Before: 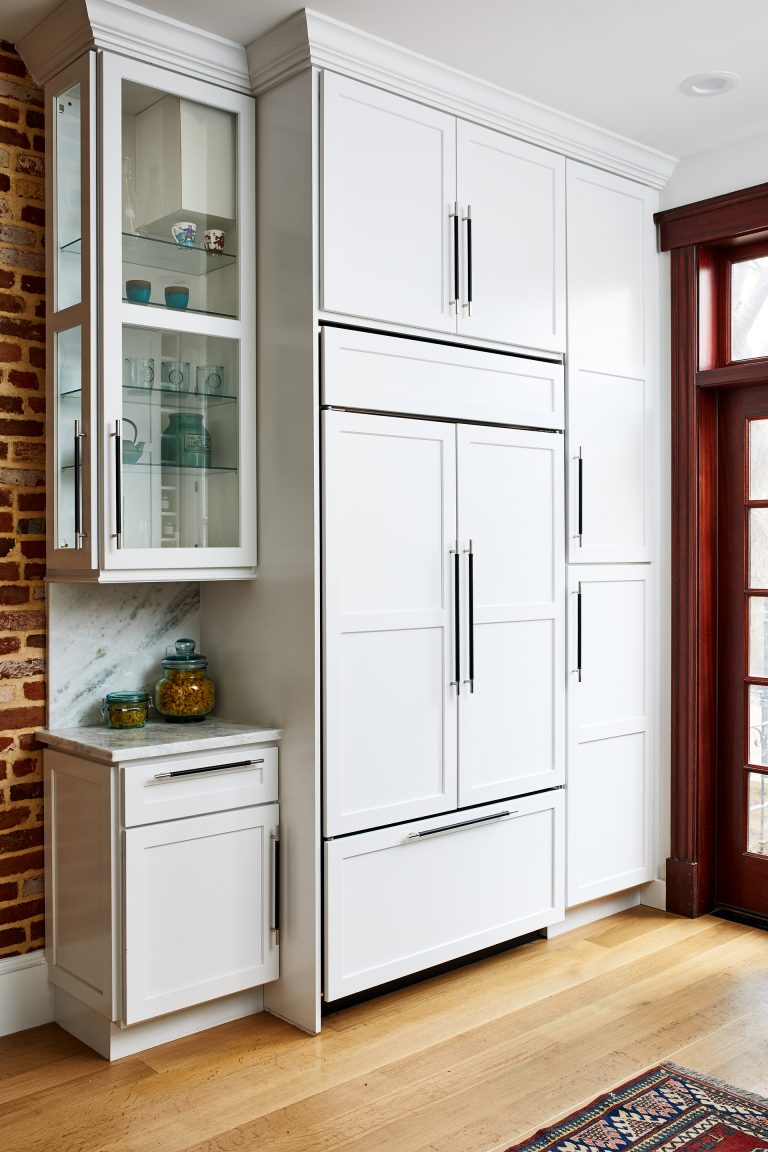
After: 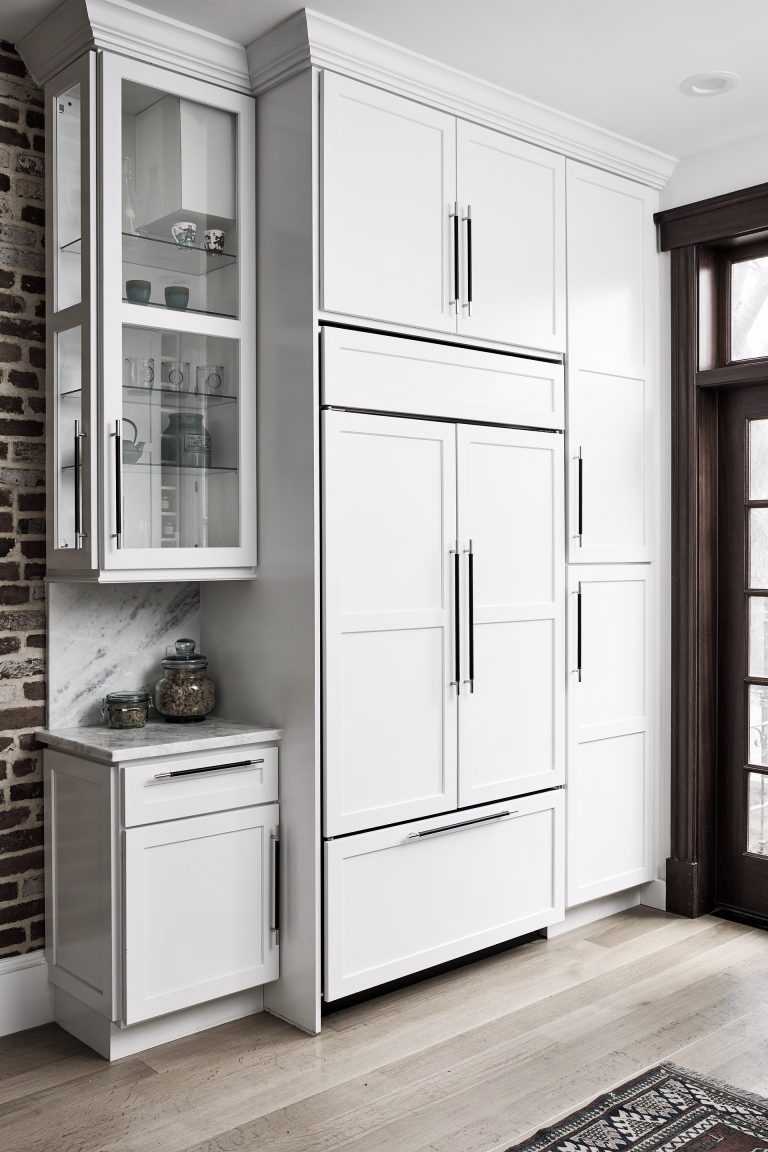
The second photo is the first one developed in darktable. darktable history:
color correction: highlights b* -0.013, saturation 0.174
color balance rgb: shadows lift › hue 85.13°, highlights gain › chroma 1.52%, highlights gain › hue 310.91°, perceptual saturation grading › global saturation 25.327%
